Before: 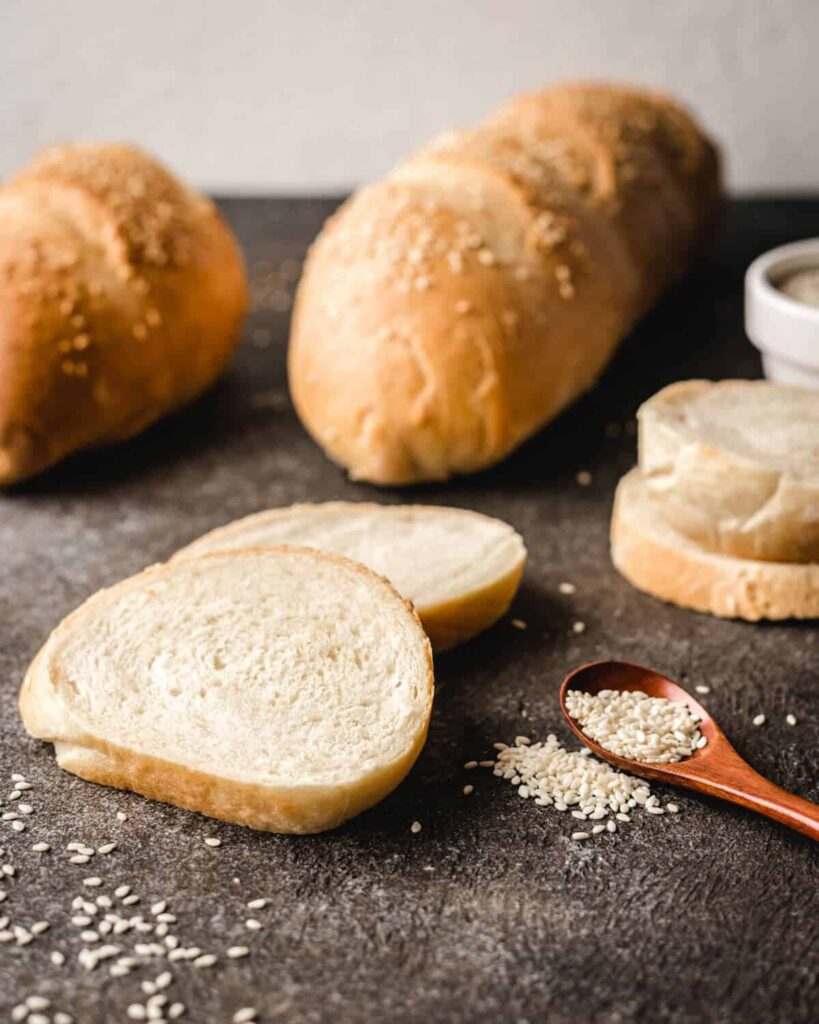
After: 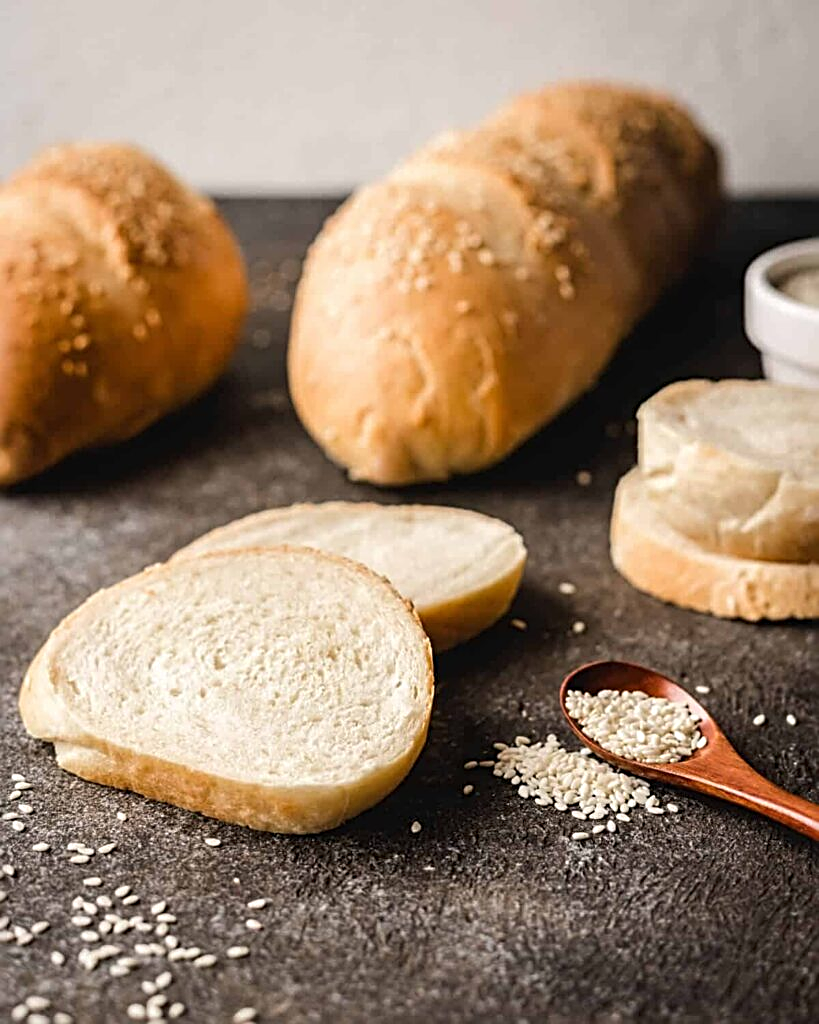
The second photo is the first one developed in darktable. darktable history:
sharpen: radius 2.589, amount 0.701
